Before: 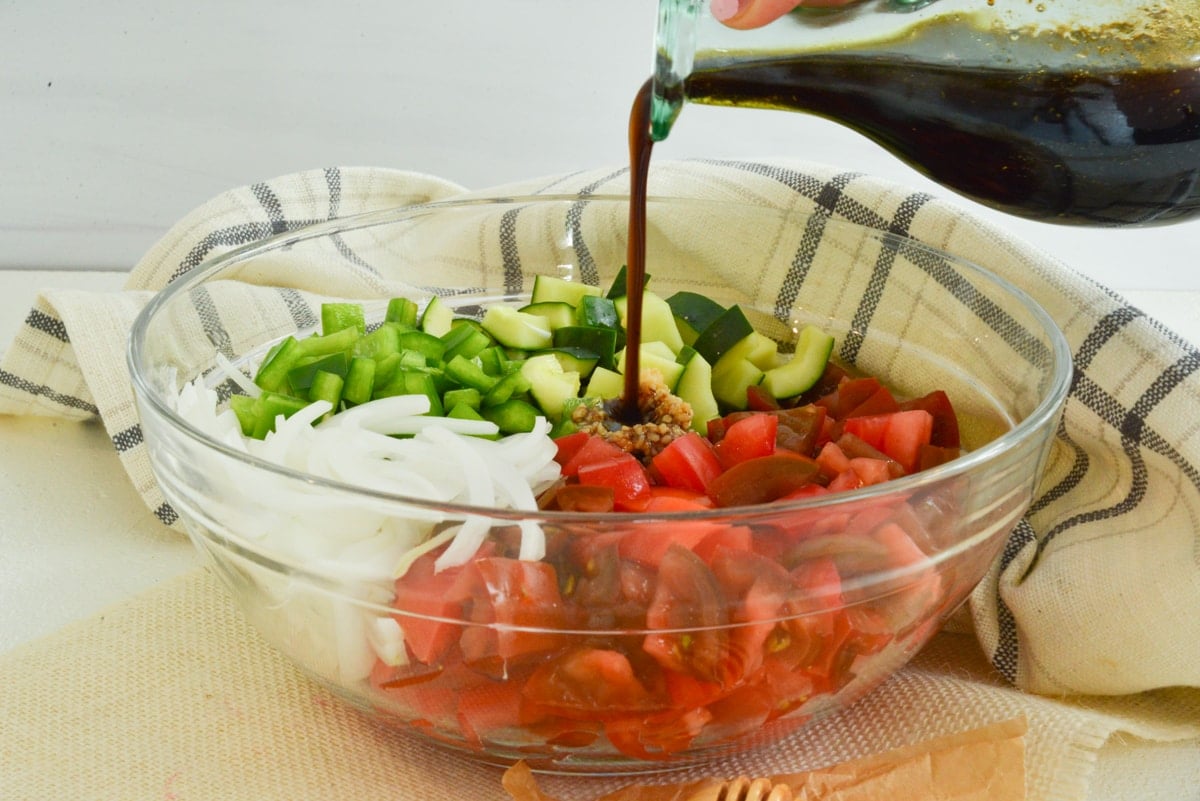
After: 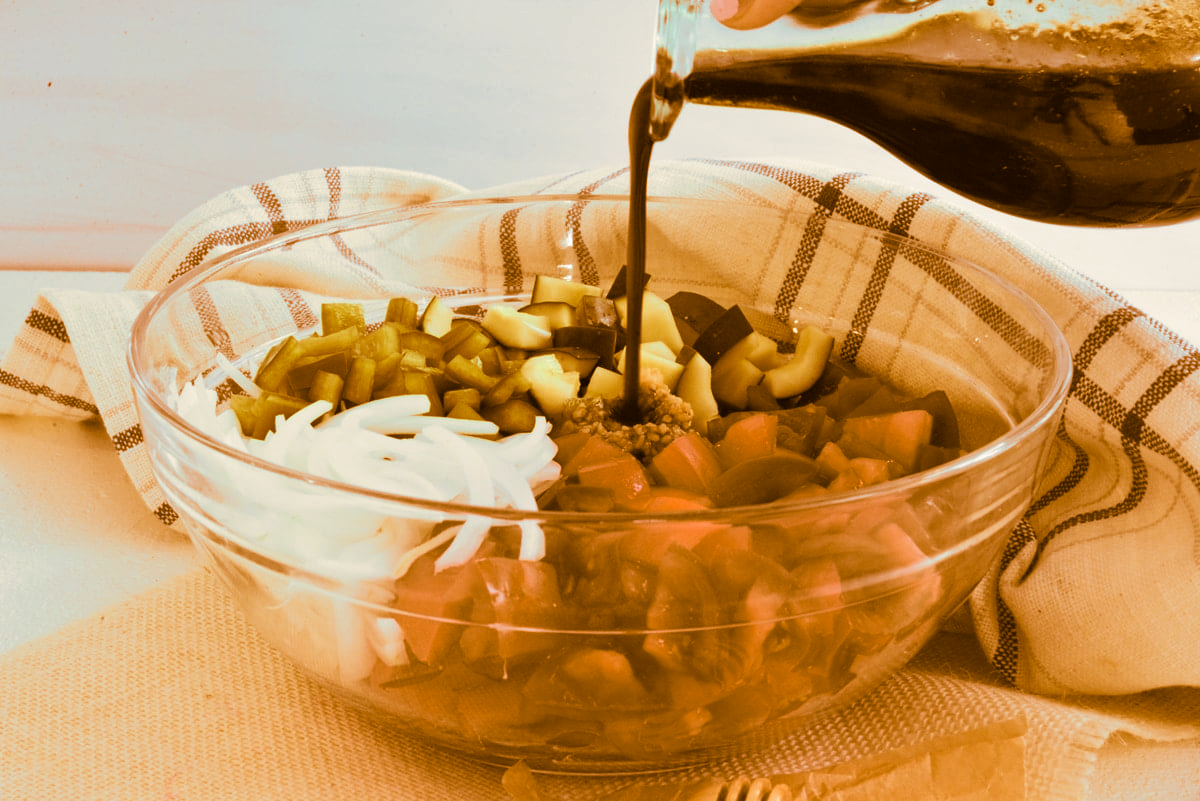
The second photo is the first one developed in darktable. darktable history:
split-toning: shadows › hue 26°, shadows › saturation 0.92, highlights › hue 40°, highlights › saturation 0.92, balance -63, compress 0%
